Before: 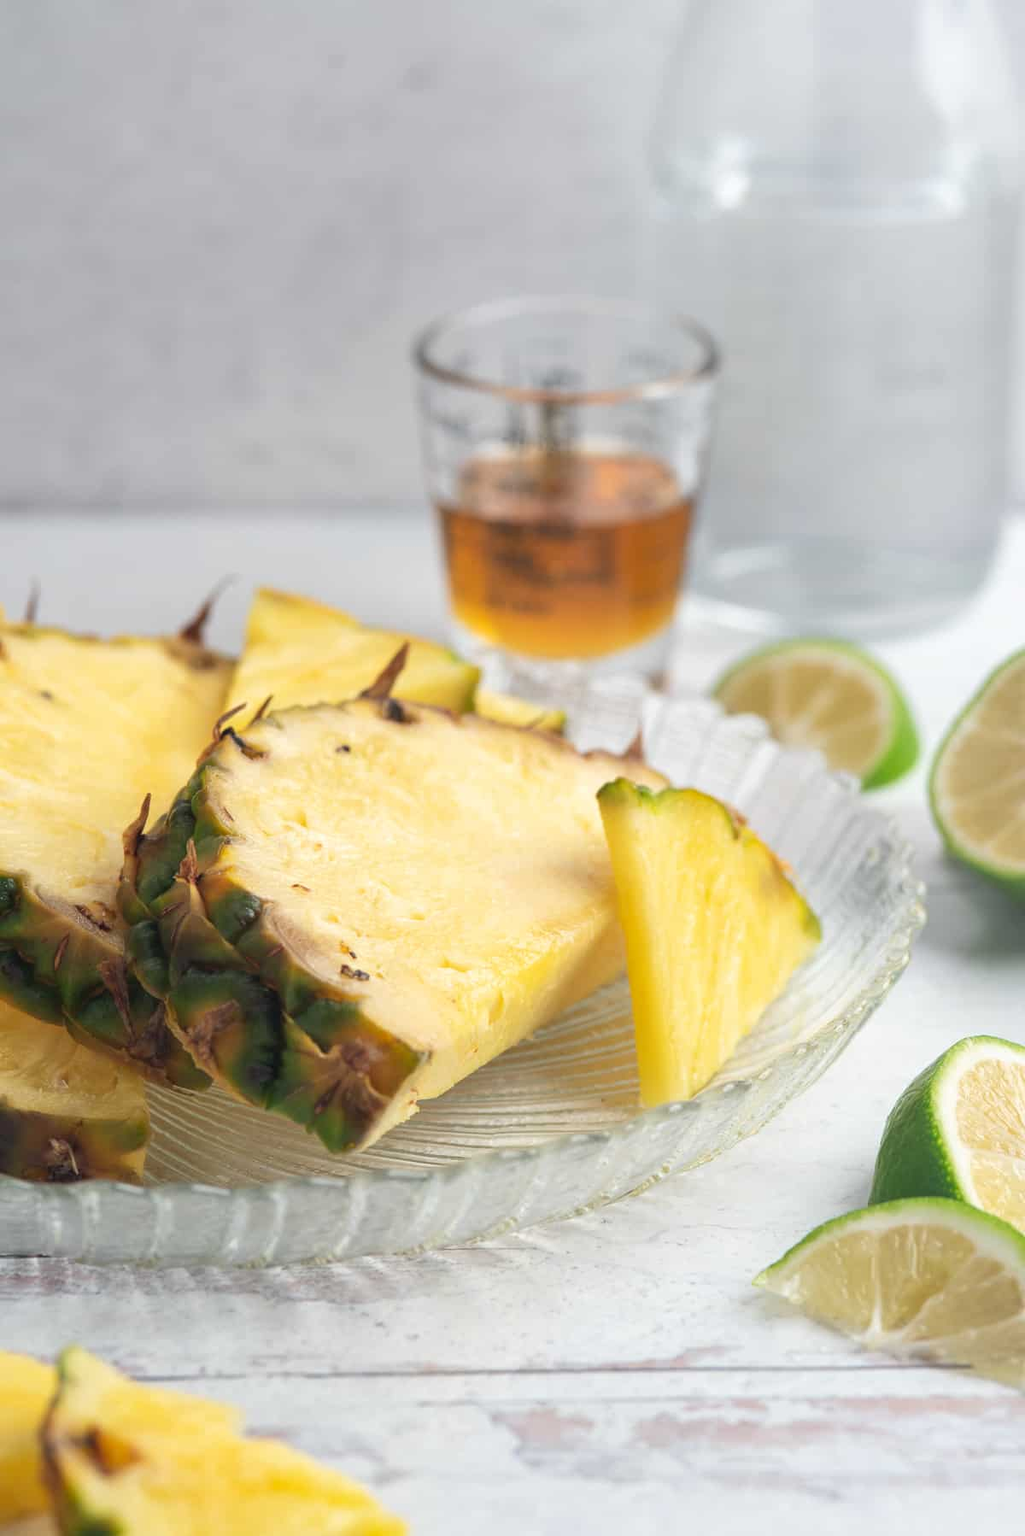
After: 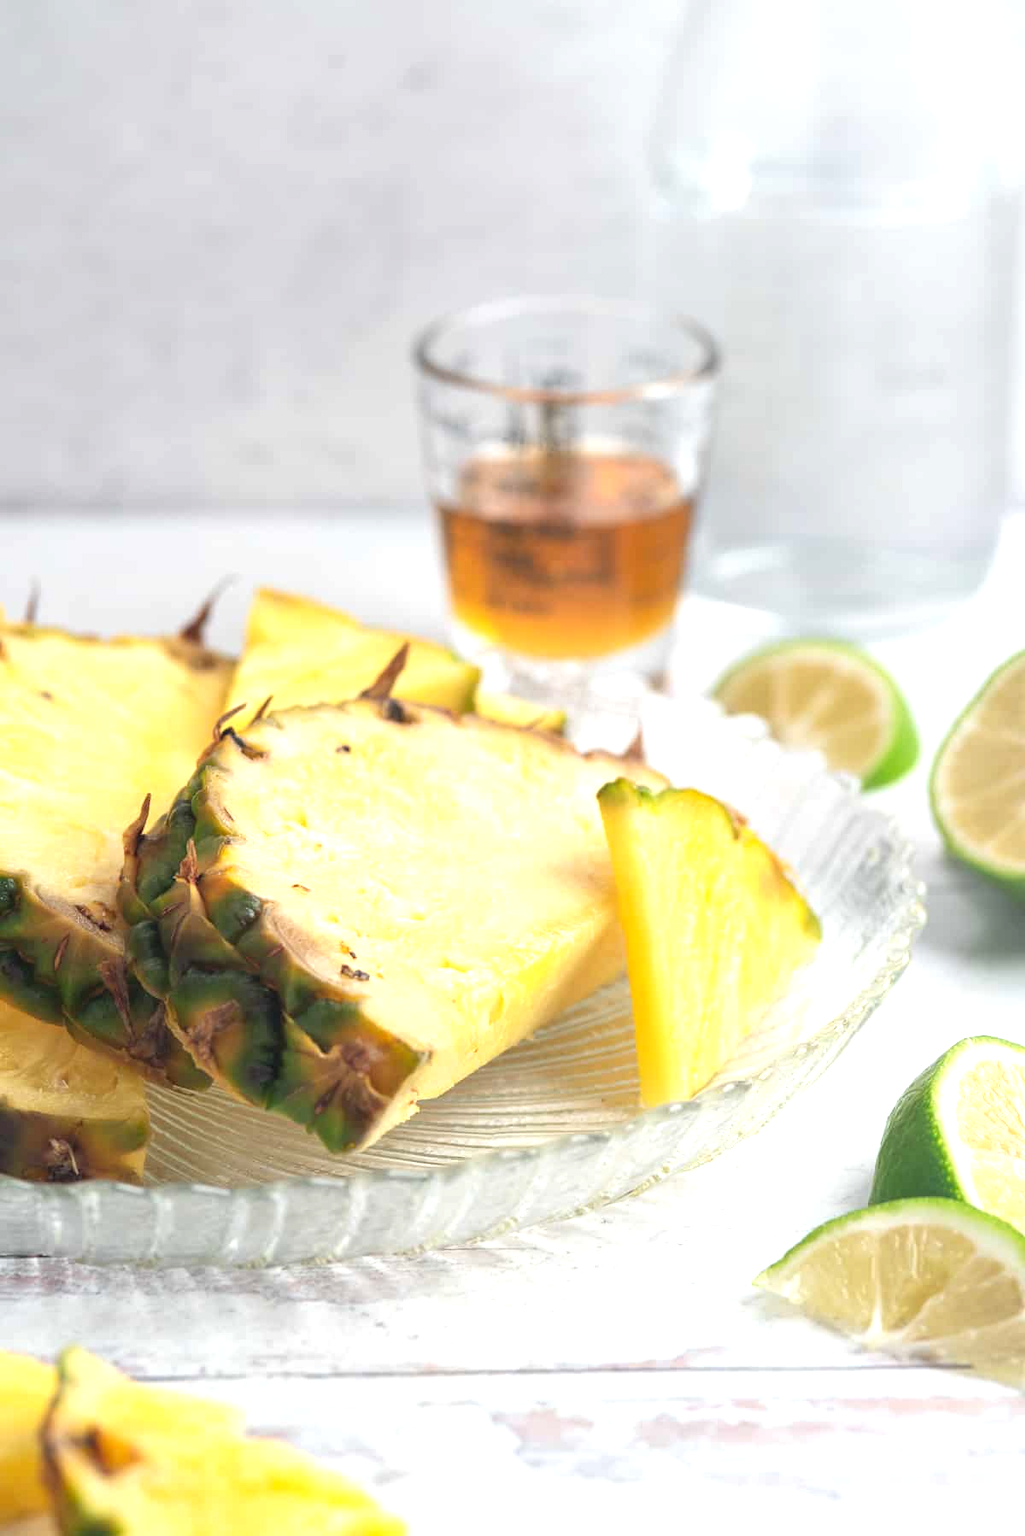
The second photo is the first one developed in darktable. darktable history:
exposure: exposure 0.563 EV, compensate highlight preservation false
